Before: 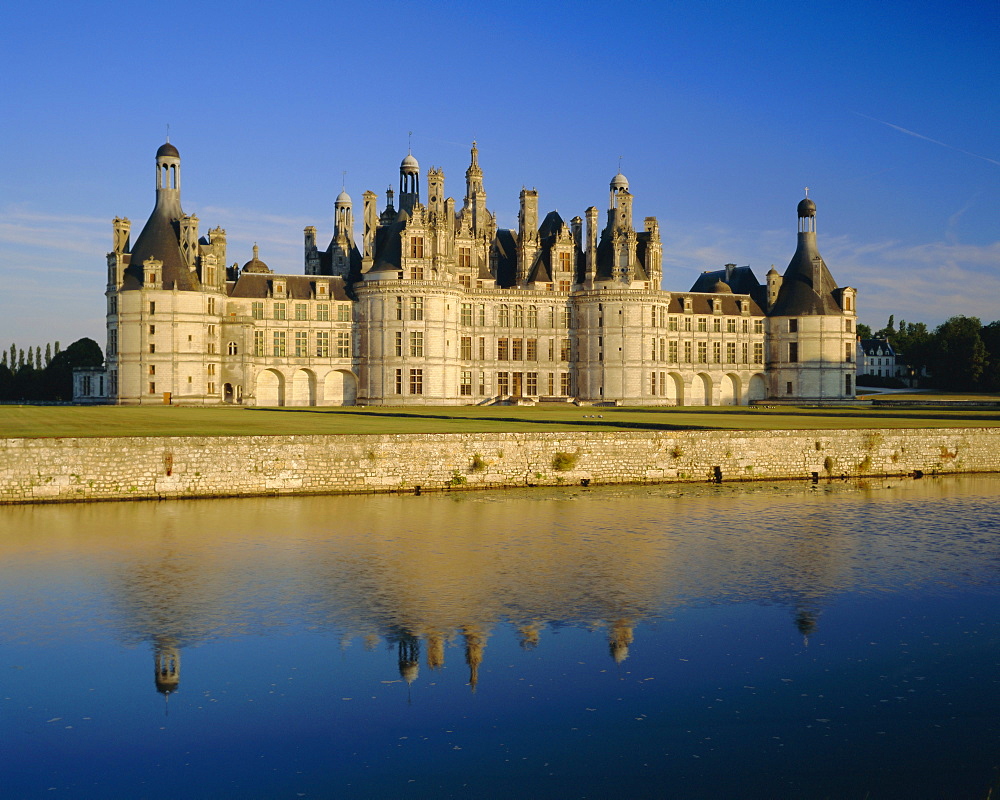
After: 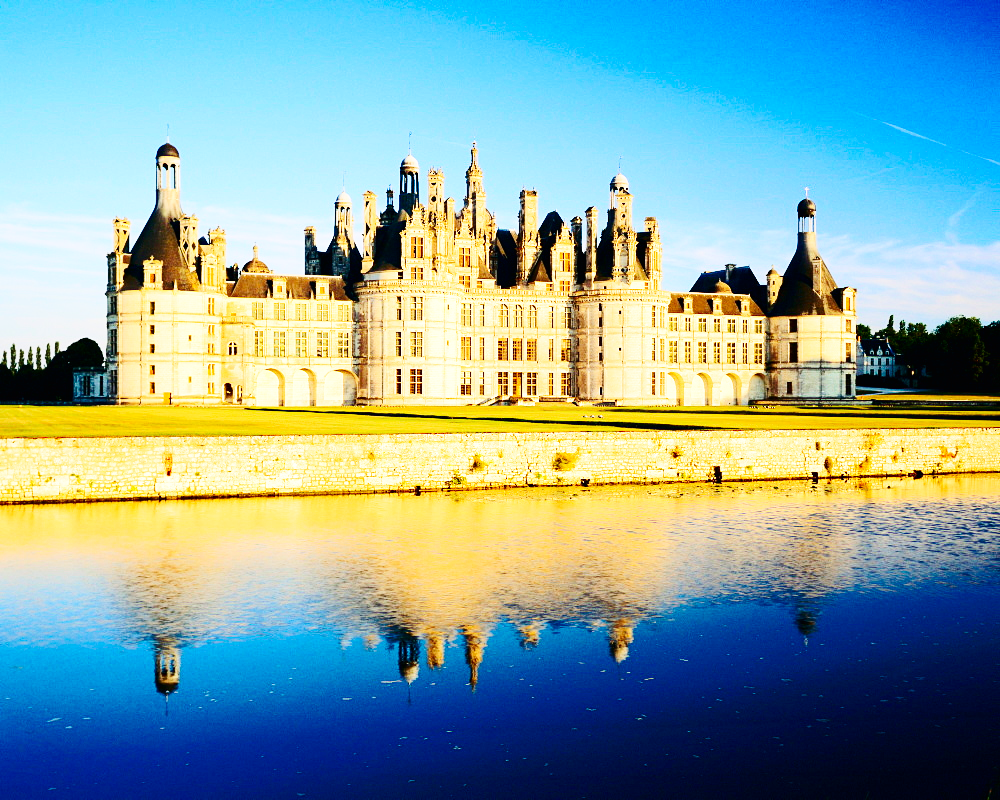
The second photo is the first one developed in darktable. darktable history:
contrast brightness saturation: contrast 0.285
base curve: curves: ch0 [(0, 0.003) (0.001, 0.002) (0.006, 0.004) (0.02, 0.022) (0.048, 0.086) (0.094, 0.234) (0.162, 0.431) (0.258, 0.629) (0.385, 0.8) (0.548, 0.918) (0.751, 0.988) (1, 1)], preserve colors none
